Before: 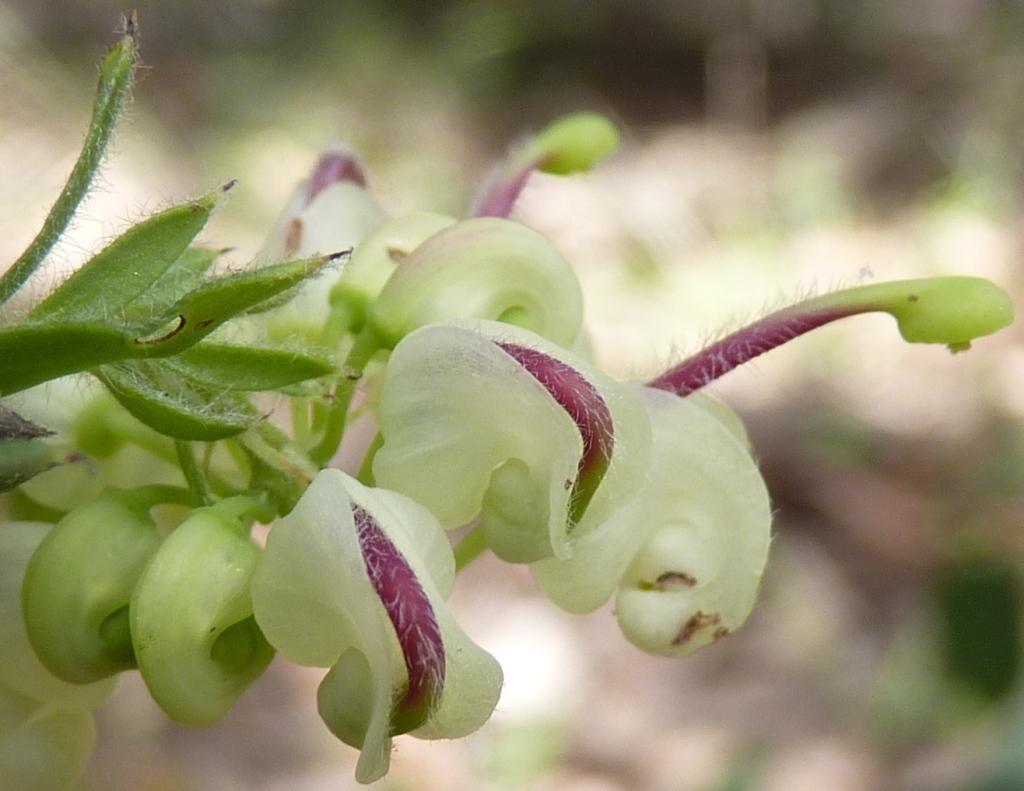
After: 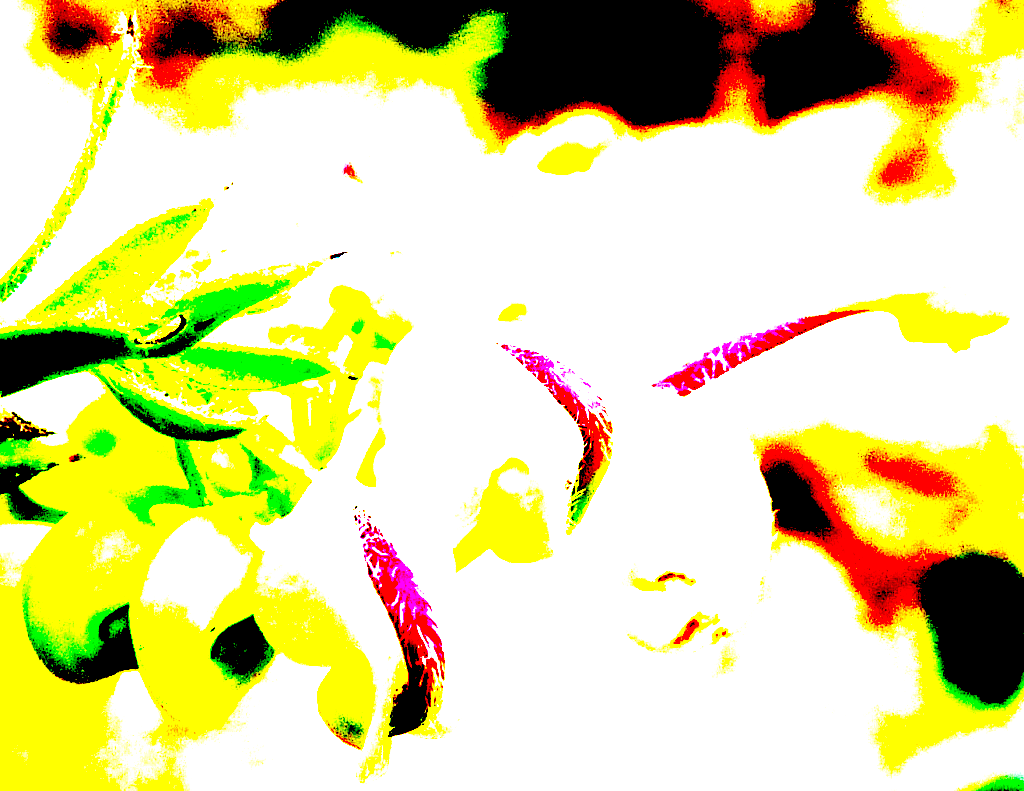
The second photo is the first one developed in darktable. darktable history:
exposure: black level correction 0.098, exposure 3.084 EV, compensate highlight preservation false
